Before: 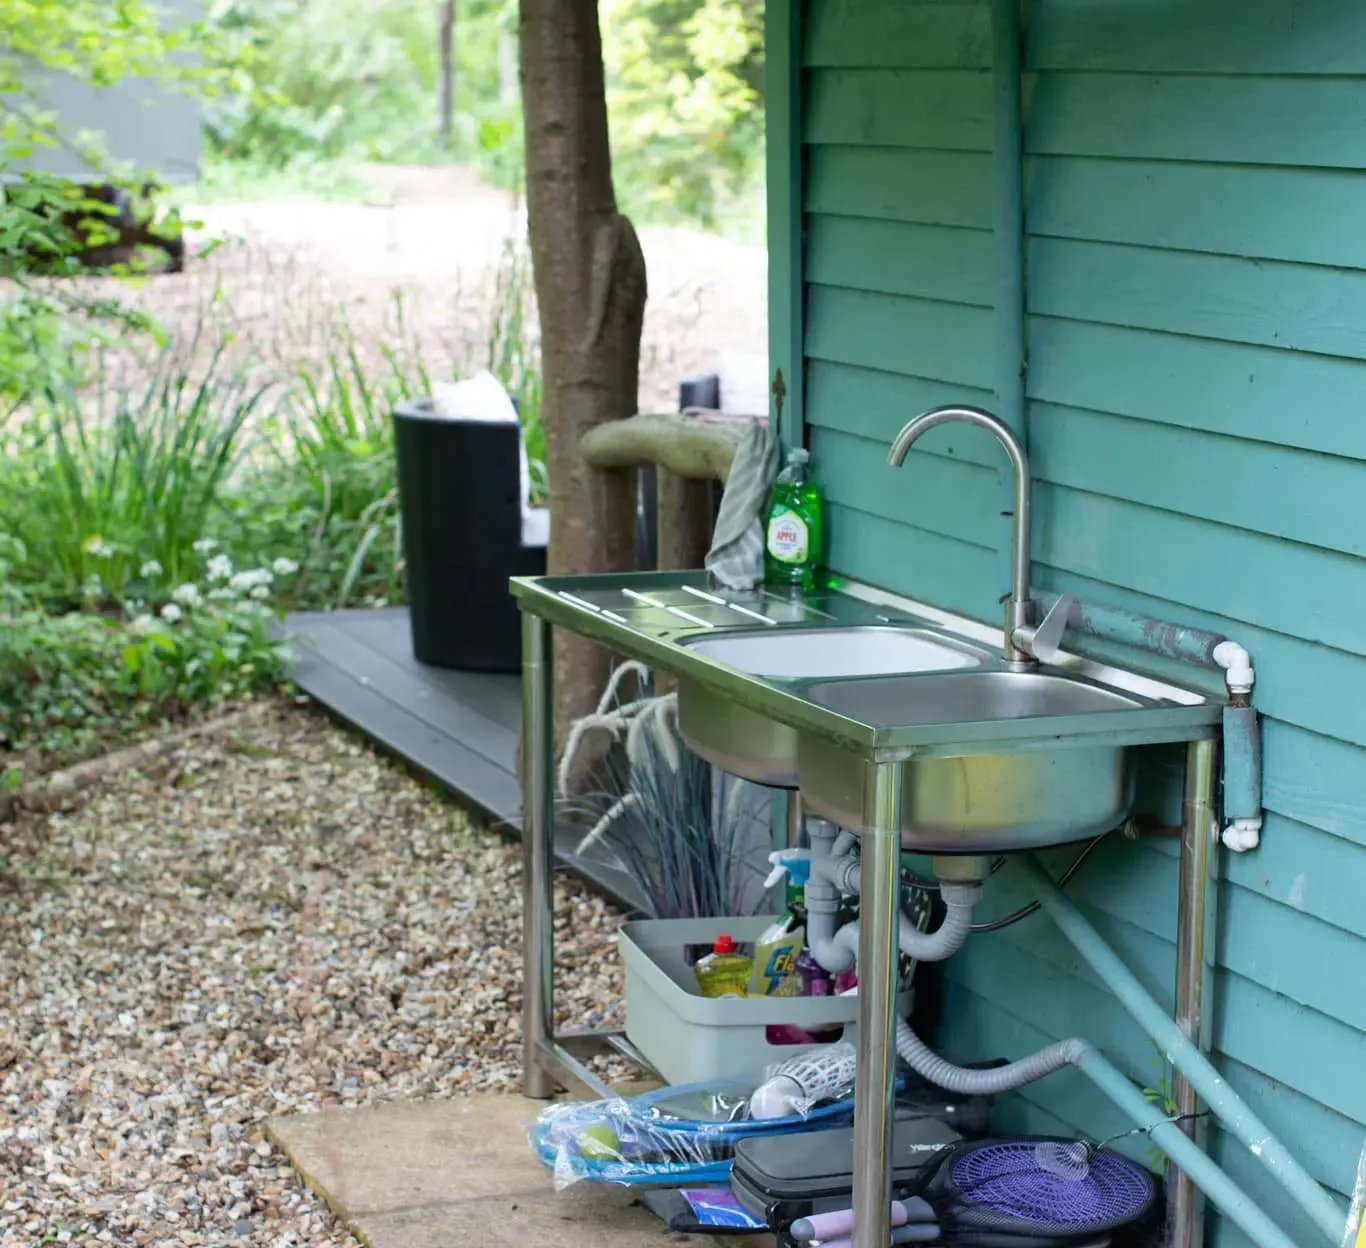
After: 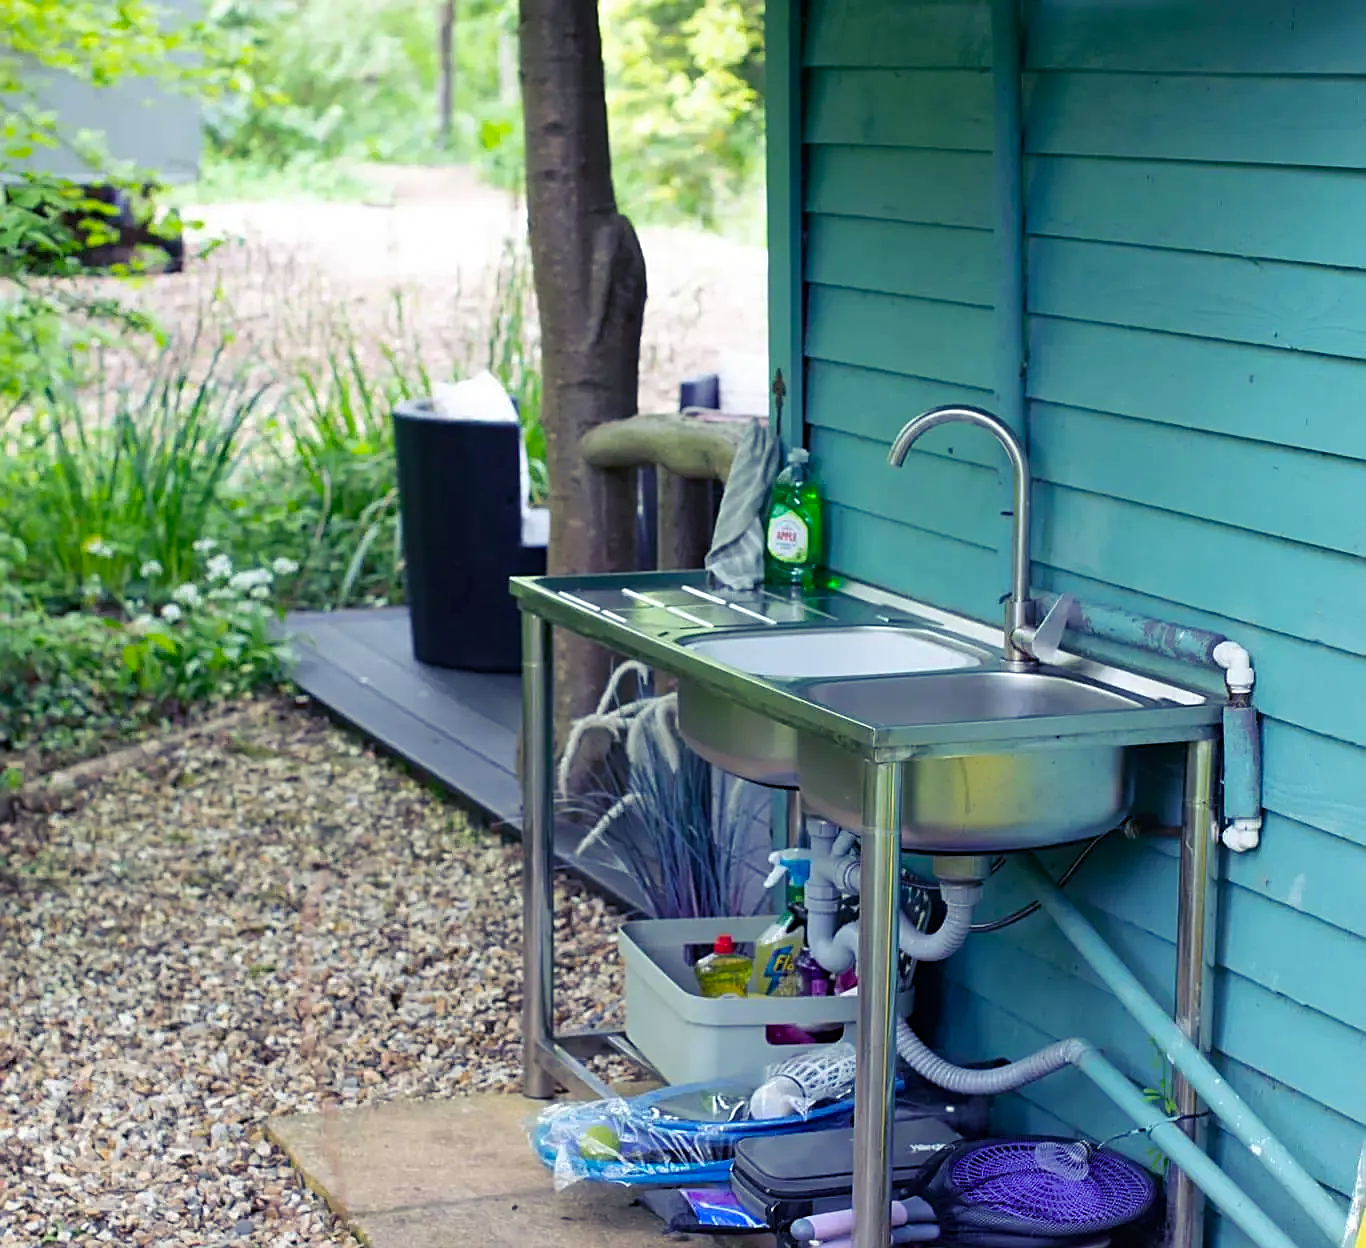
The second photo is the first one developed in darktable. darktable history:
sharpen: on, module defaults
color balance rgb: shadows lift › luminance -28.957%, shadows lift › chroma 15.058%, shadows lift › hue 271.71°, perceptual saturation grading › global saturation 19.901%
